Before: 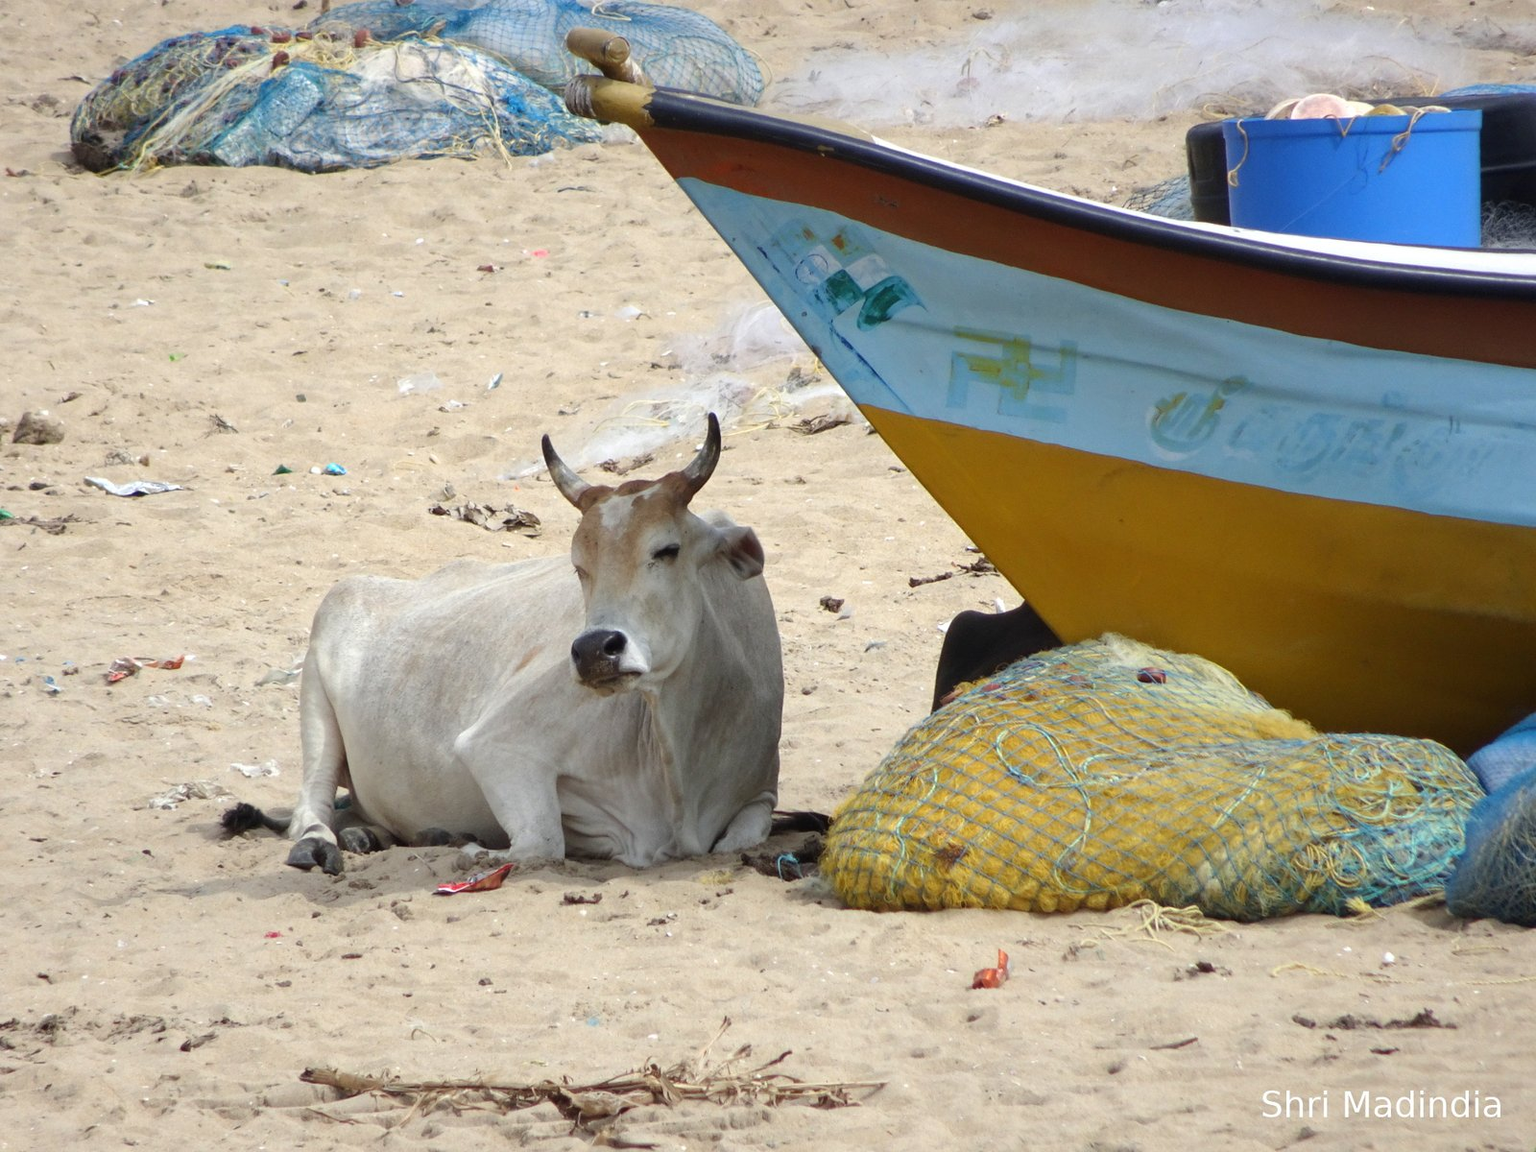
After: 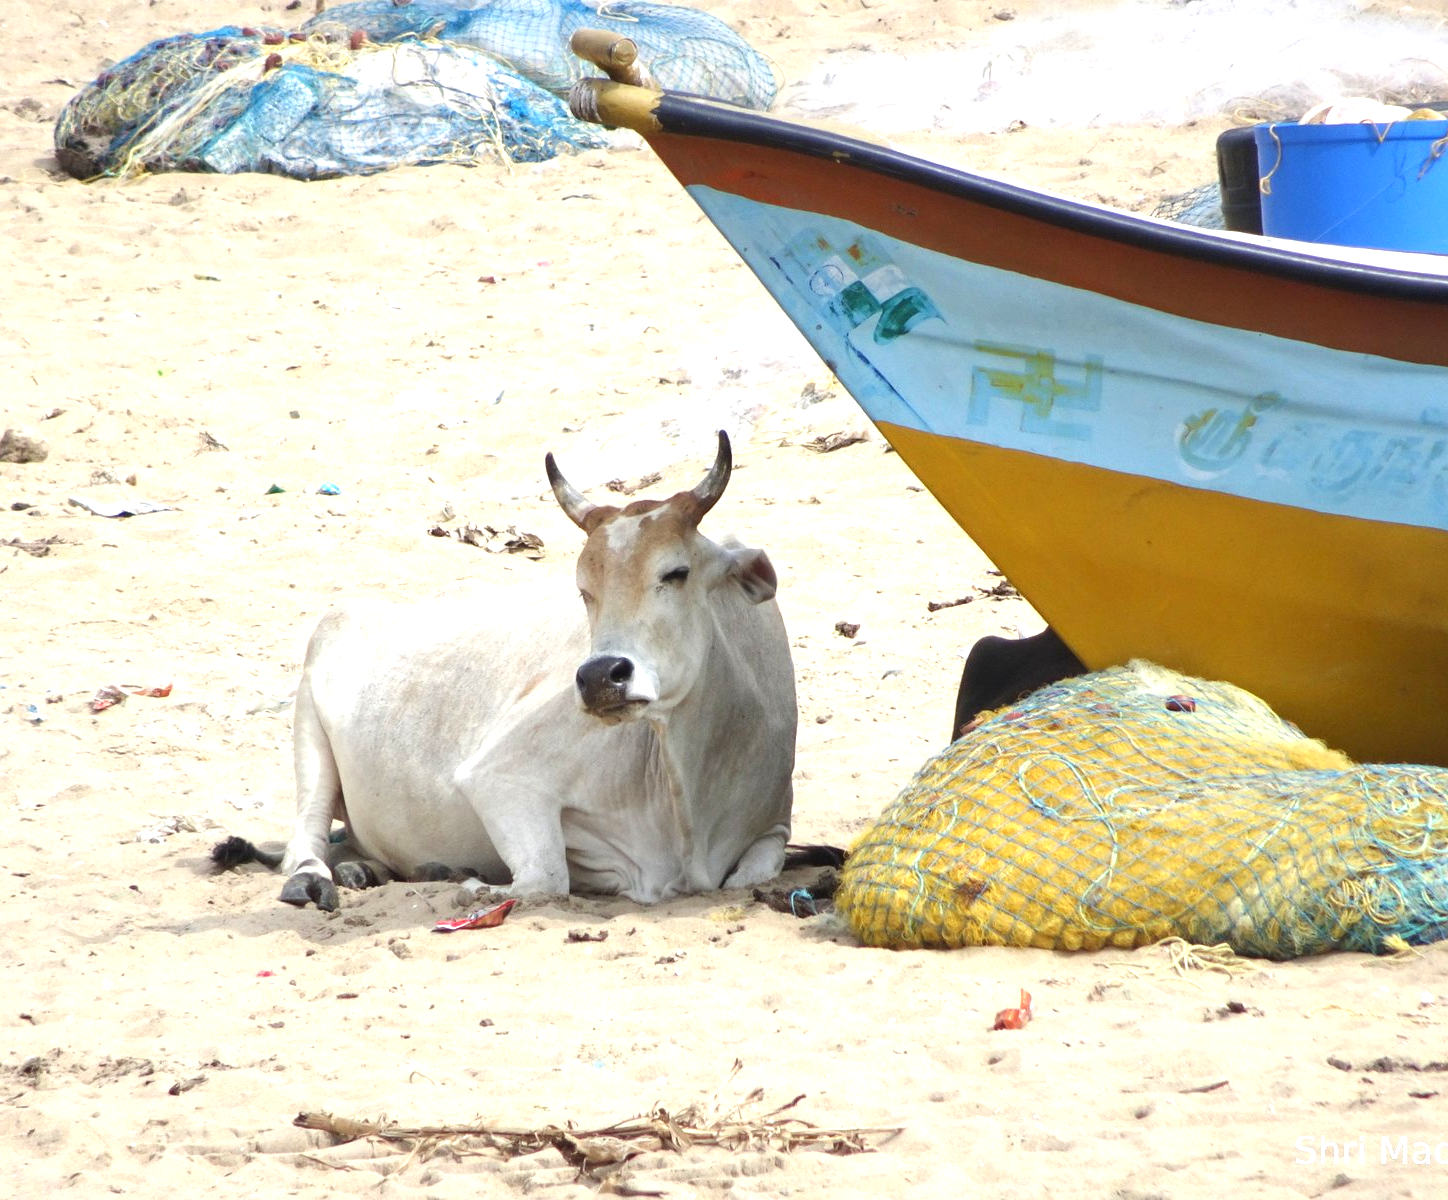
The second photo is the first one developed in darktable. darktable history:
exposure: black level correction 0, exposure 0.836 EV, compensate exposure bias true, compensate highlight preservation false
crop and rotate: left 1.243%, right 8.222%
